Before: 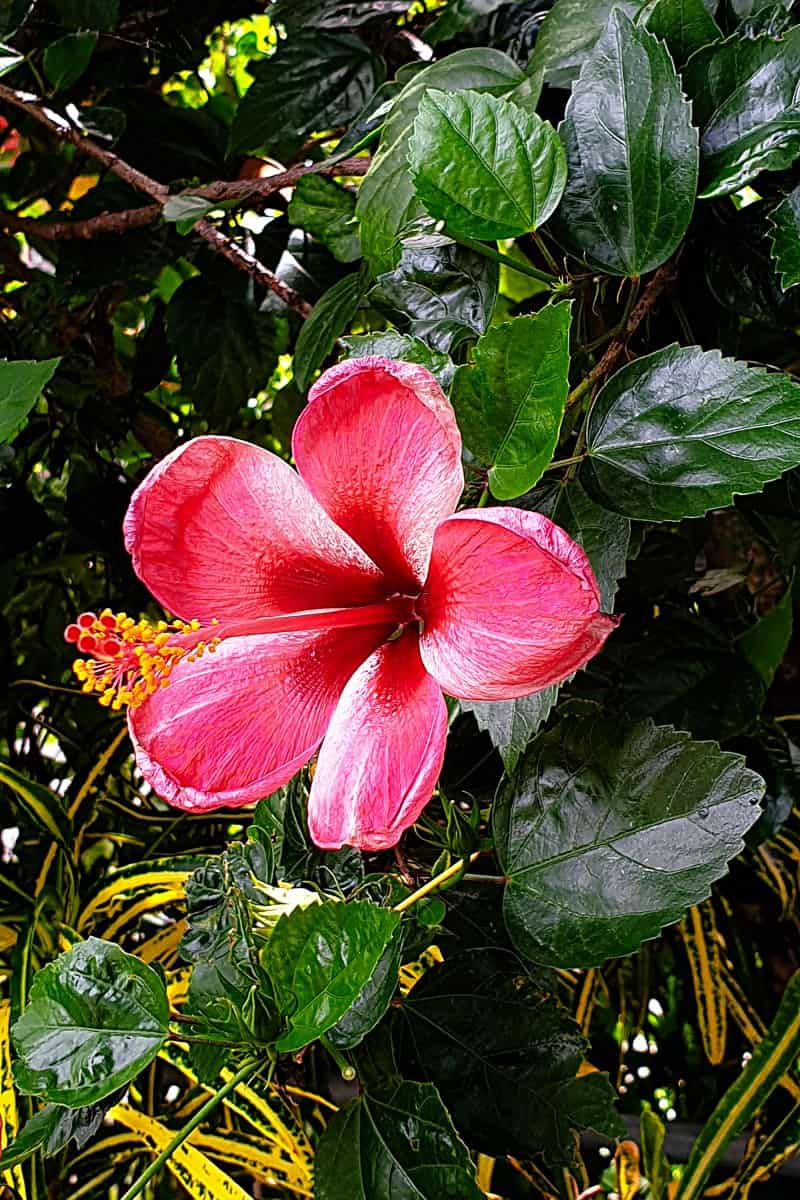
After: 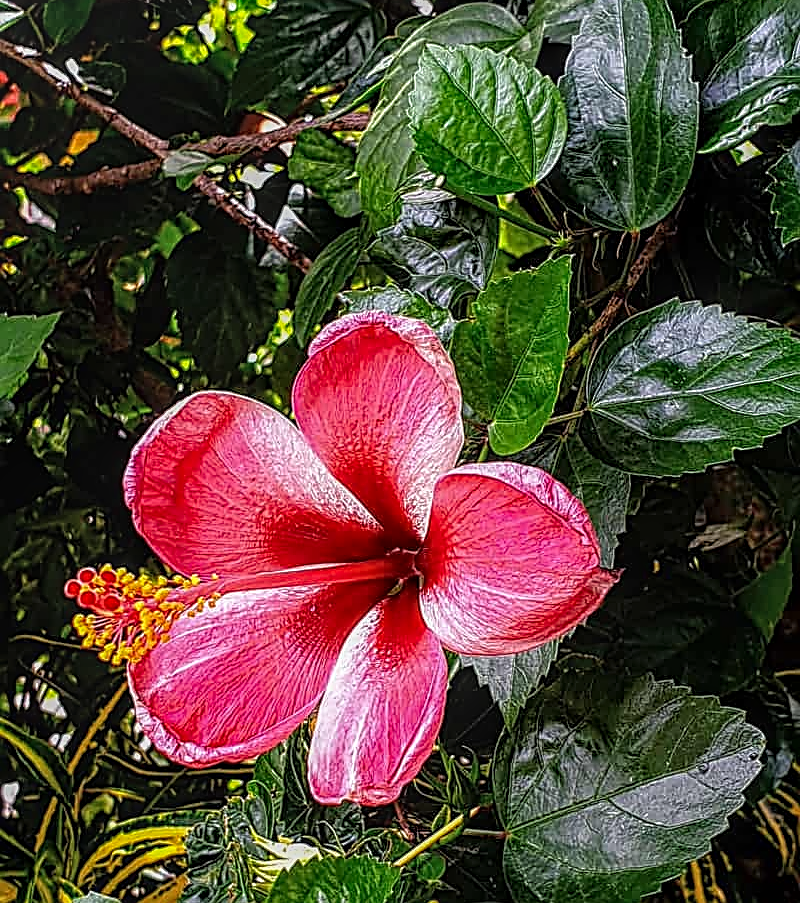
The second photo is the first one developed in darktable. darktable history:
local contrast: highlights 3%, shadows 3%, detail 133%
crop: top 3.78%, bottom 20.933%
sharpen: on, module defaults
contrast equalizer: octaves 7, y [[0.502, 0.505, 0.512, 0.529, 0.564, 0.588], [0.5 ×6], [0.502, 0.505, 0.512, 0.529, 0.564, 0.588], [0, 0.001, 0.001, 0.004, 0.008, 0.011], [0, 0.001, 0.001, 0.004, 0.008, 0.011]]
